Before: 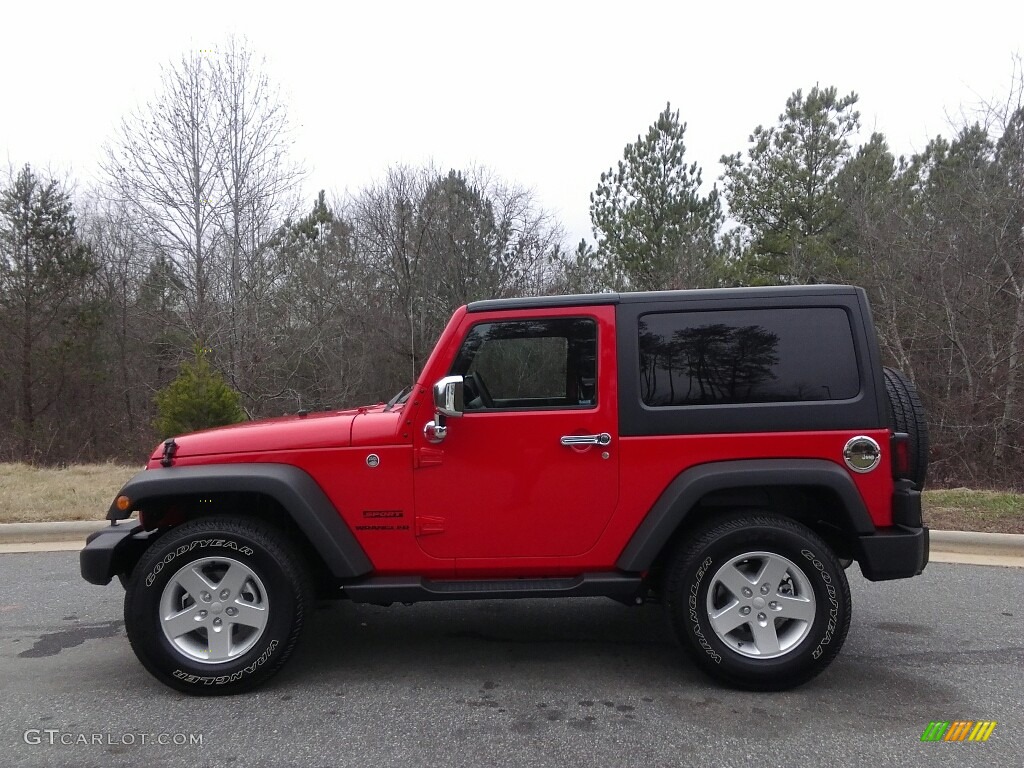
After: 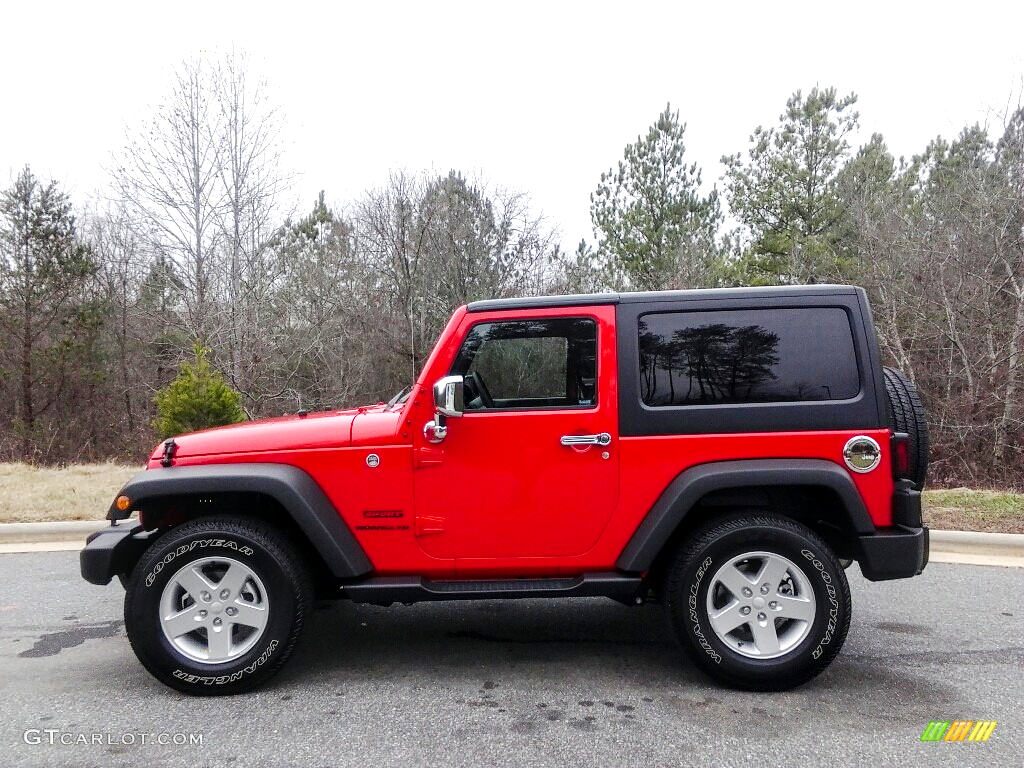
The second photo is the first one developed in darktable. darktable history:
tone curve: curves: ch0 [(0, 0) (0.049, 0.01) (0.154, 0.081) (0.491, 0.519) (0.748, 0.765) (1, 0.919)]; ch1 [(0, 0) (0.172, 0.123) (0.317, 0.272) (0.401, 0.422) (0.489, 0.496) (0.531, 0.557) (0.615, 0.612) (0.741, 0.783) (1, 1)]; ch2 [(0, 0) (0.411, 0.424) (0.483, 0.478) (0.544, 0.56) (0.686, 0.638) (1, 1)], preserve colors none
local contrast: on, module defaults
color correction: highlights b* 0.026
exposure: black level correction 0, exposure 1.001 EV, compensate highlight preservation false
